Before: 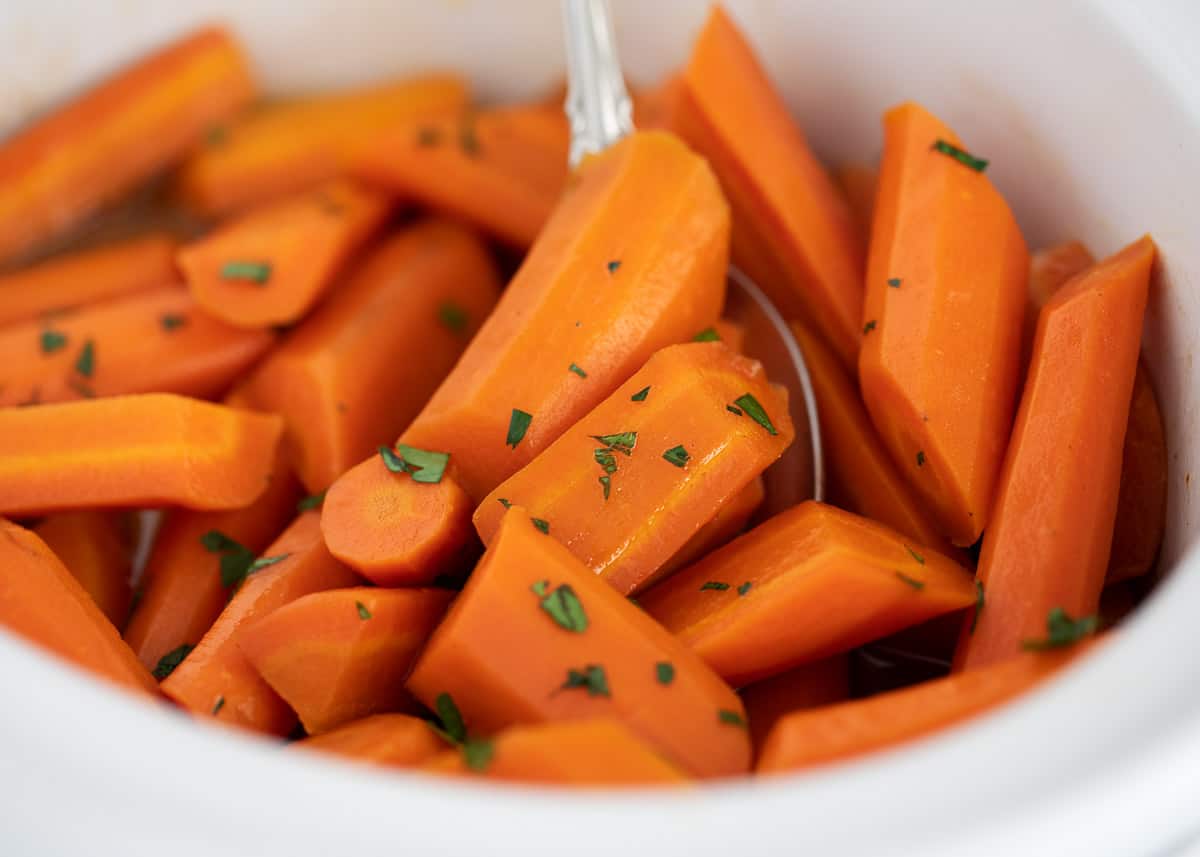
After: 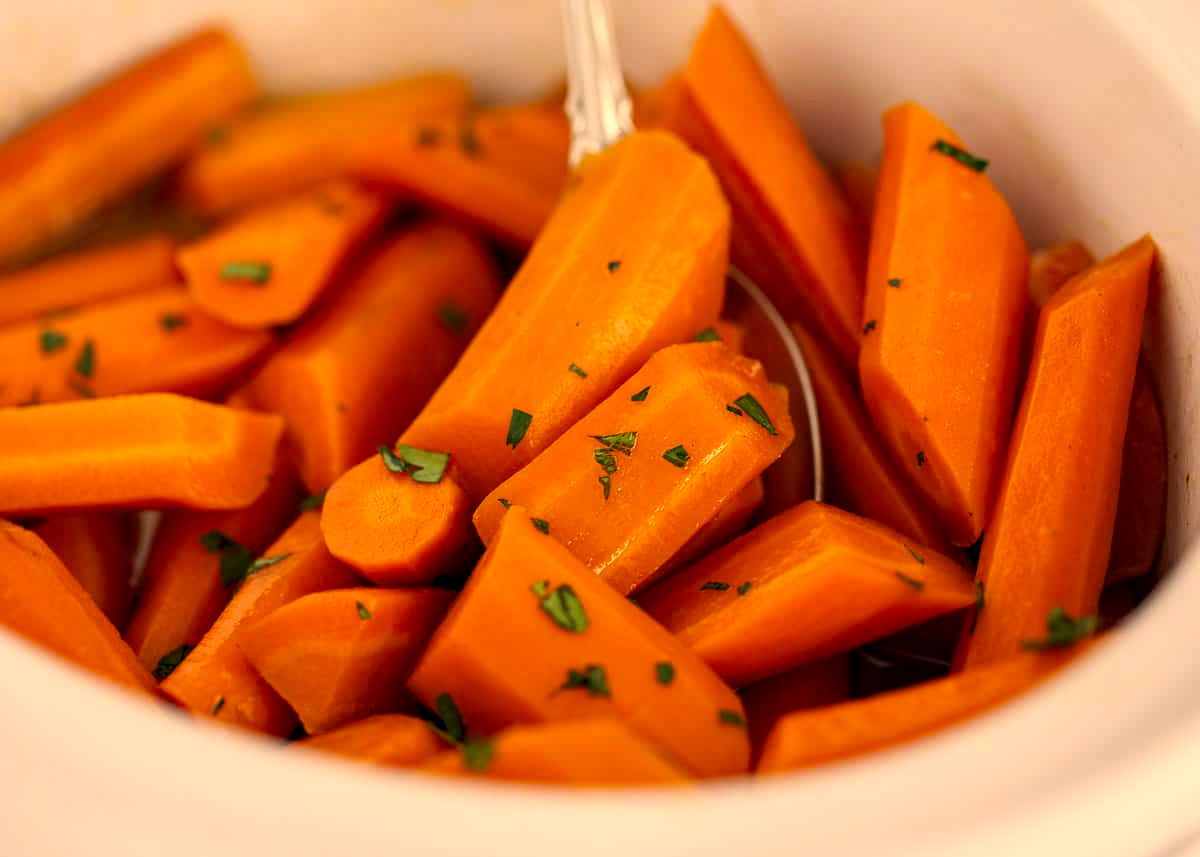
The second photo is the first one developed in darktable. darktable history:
haze removal: compatibility mode true, adaptive false
color correction: highlights a* 15, highlights b* 31.55
local contrast: highlights 35%, detail 135%
